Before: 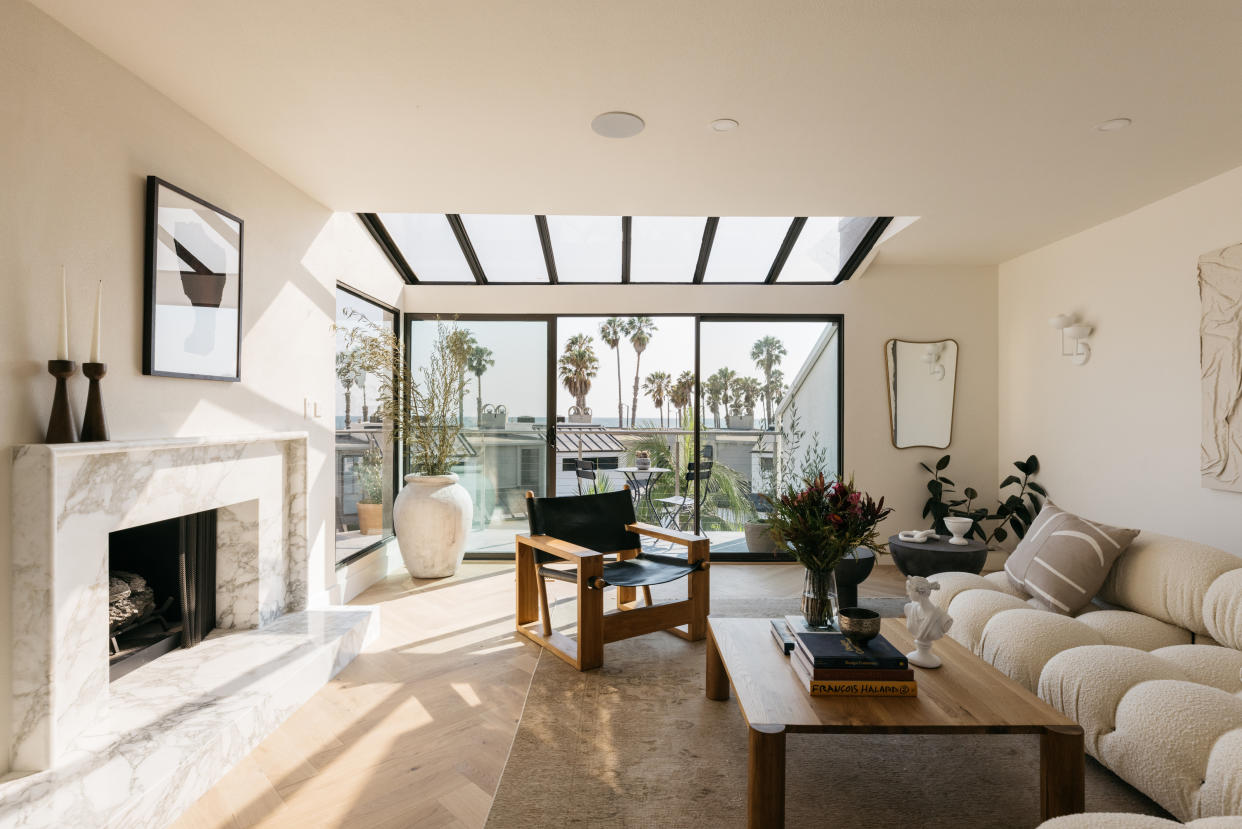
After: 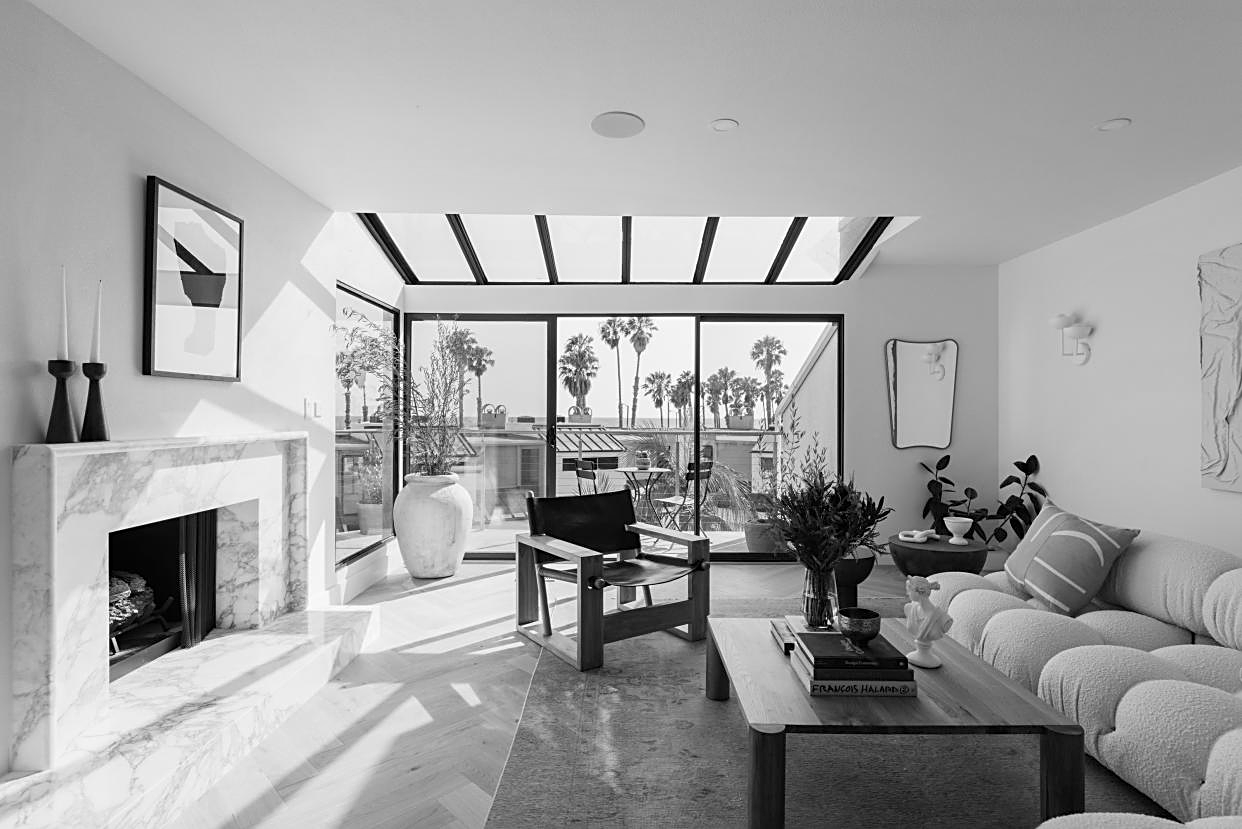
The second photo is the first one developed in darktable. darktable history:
sharpen: on, module defaults
monochrome: a 32, b 64, size 2.3
